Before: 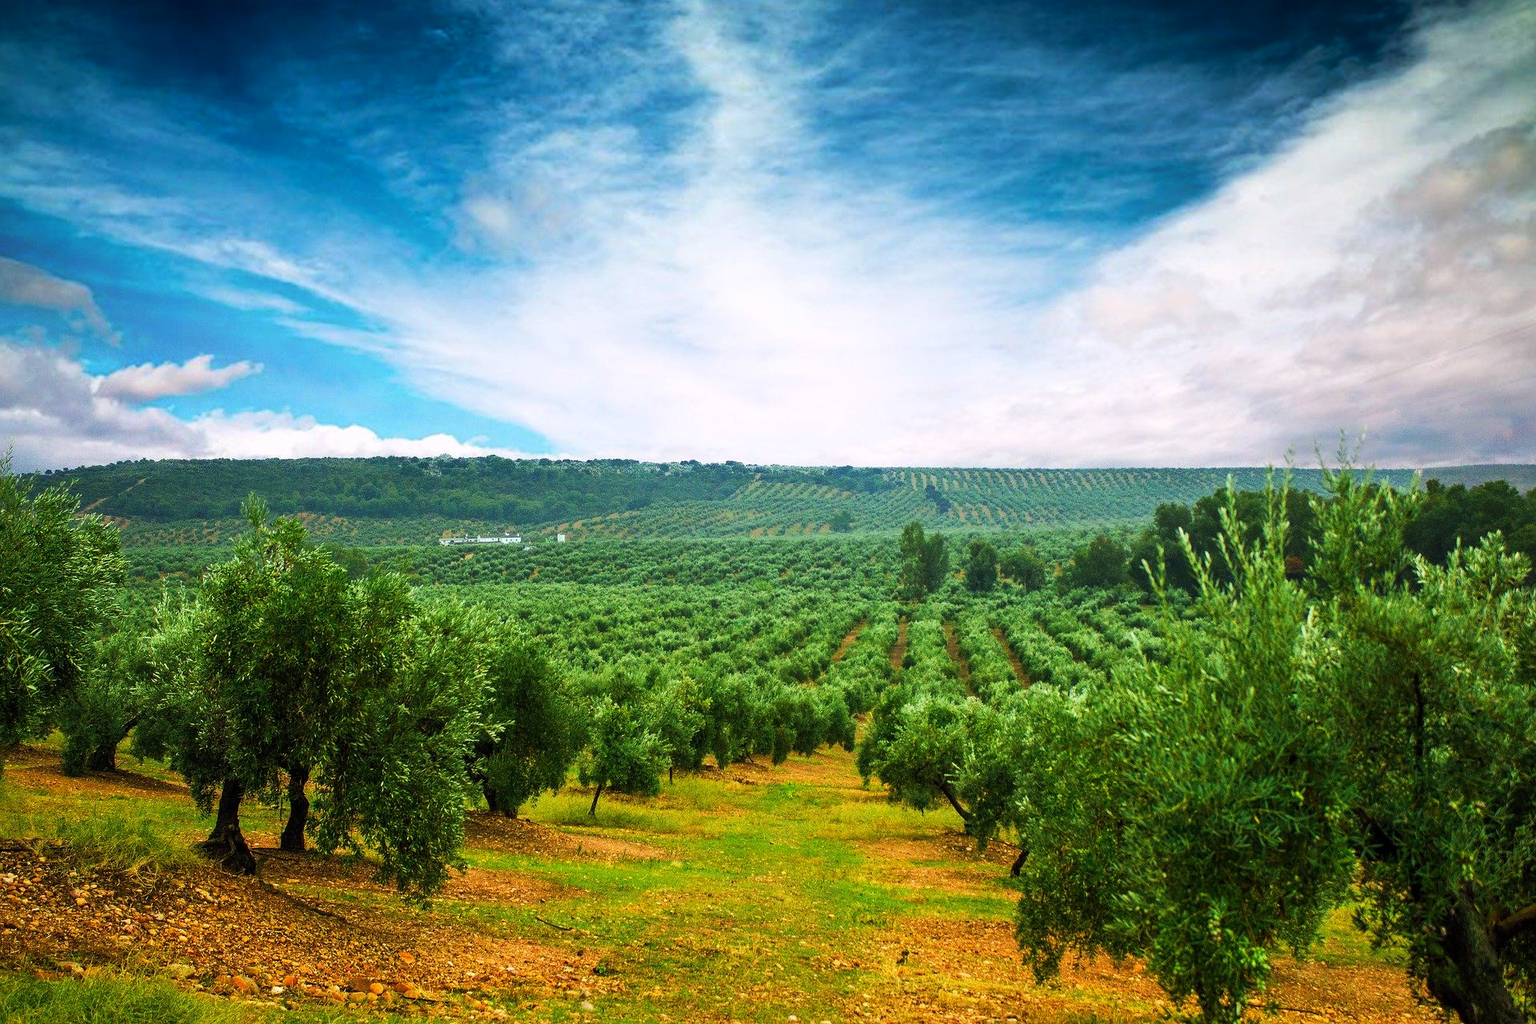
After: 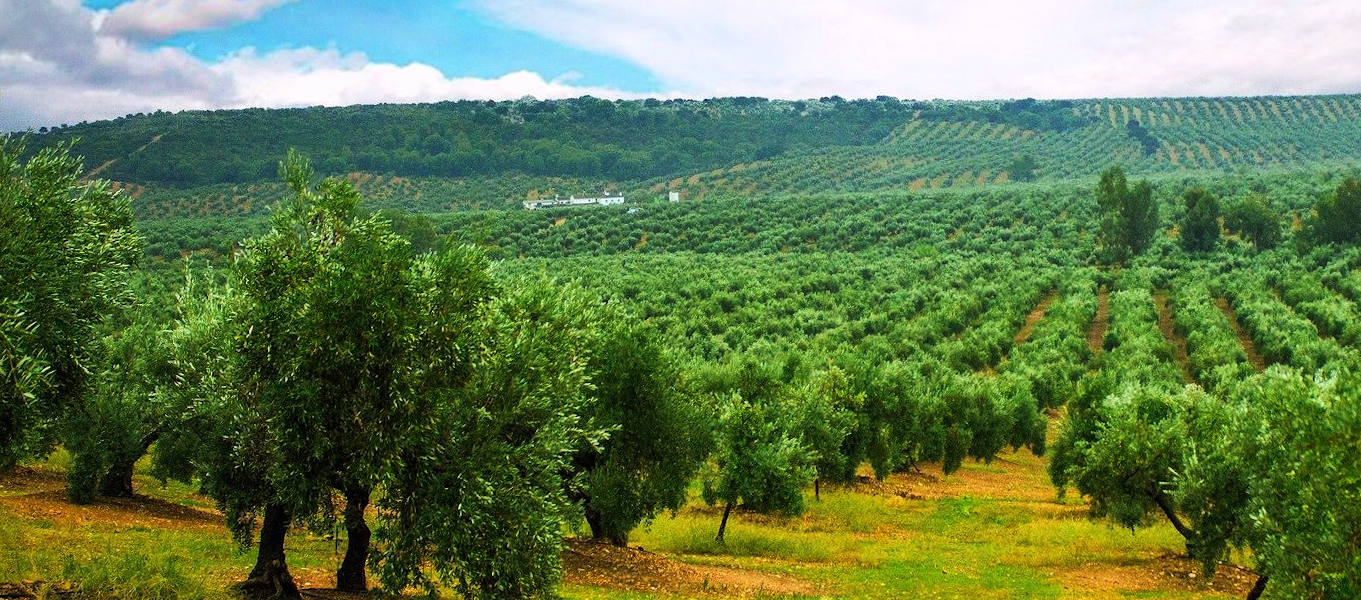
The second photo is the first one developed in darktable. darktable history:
crop: top 36.498%, right 27.964%, bottom 14.995%
rotate and perspective: rotation -1.32°, lens shift (horizontal) -0.031, crop left 0.015, crop right 0.985, crop top 0.047, crop bottom 0.982
